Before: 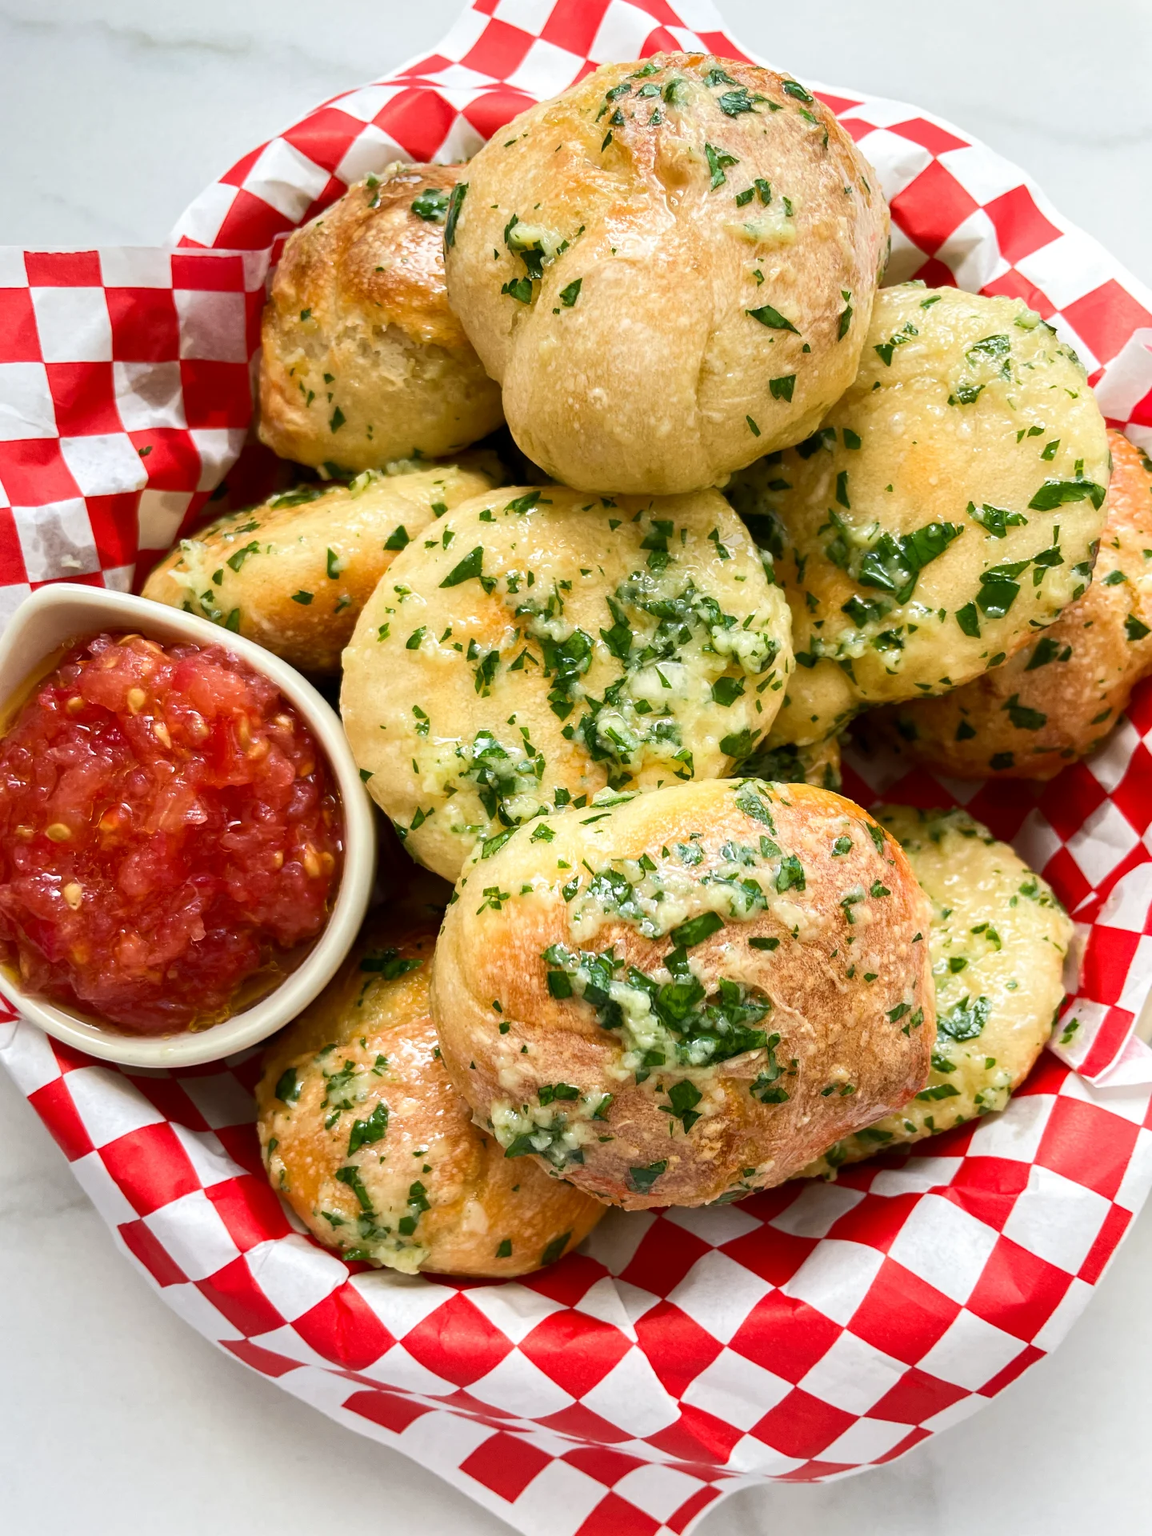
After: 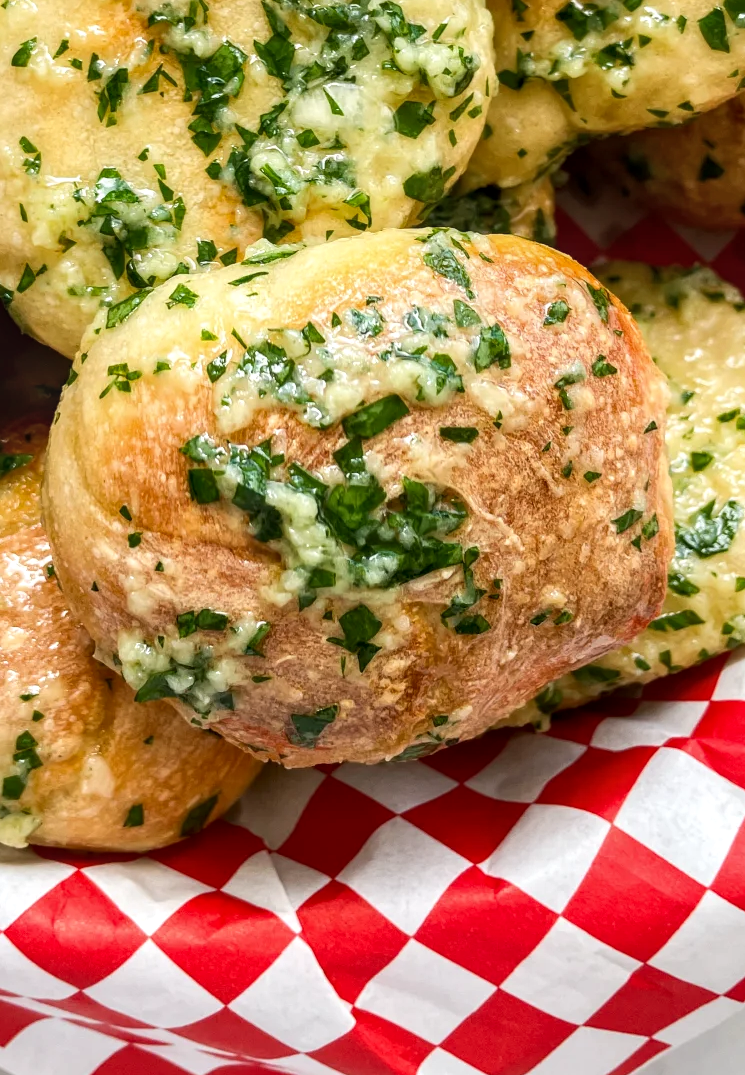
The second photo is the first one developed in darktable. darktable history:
local contrast: on, module defaults
crop: left 34.479%, top 38.822%, right 13.718%, bottom 5.172%
